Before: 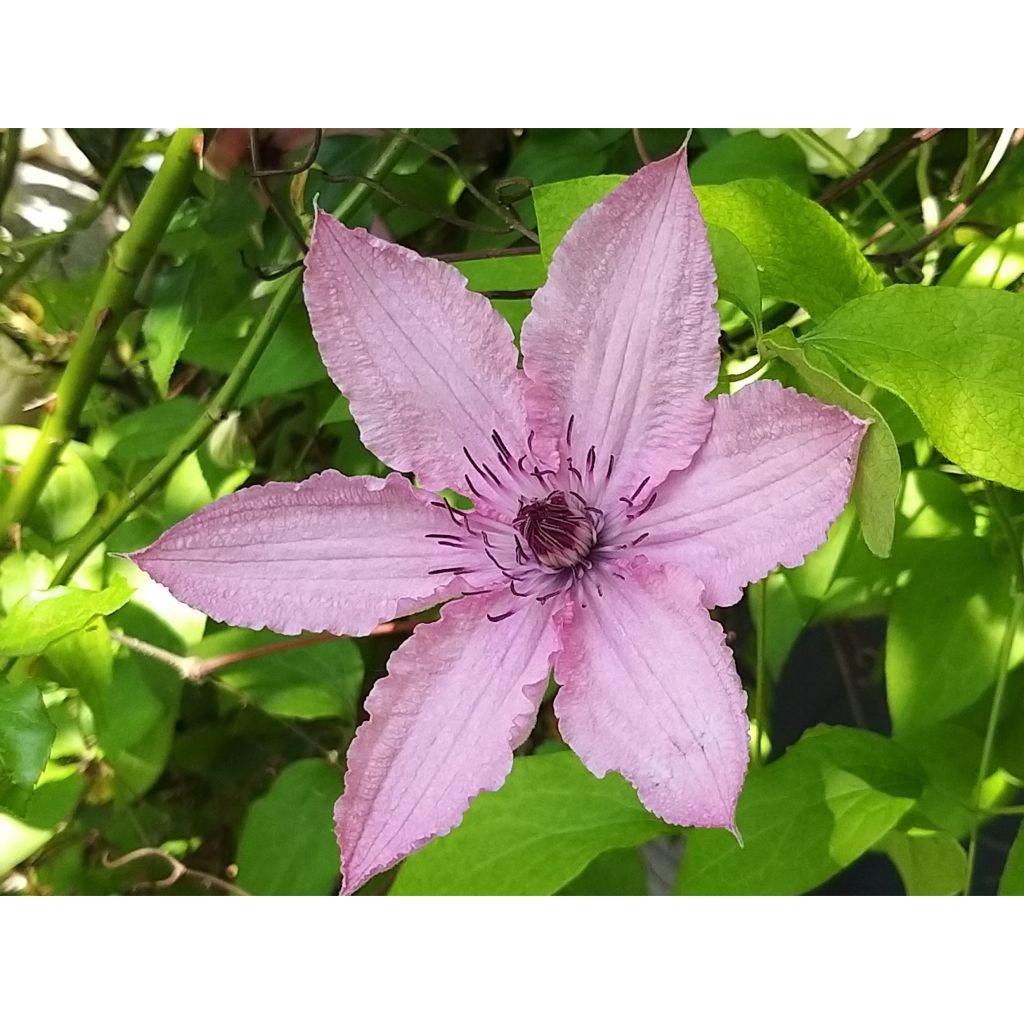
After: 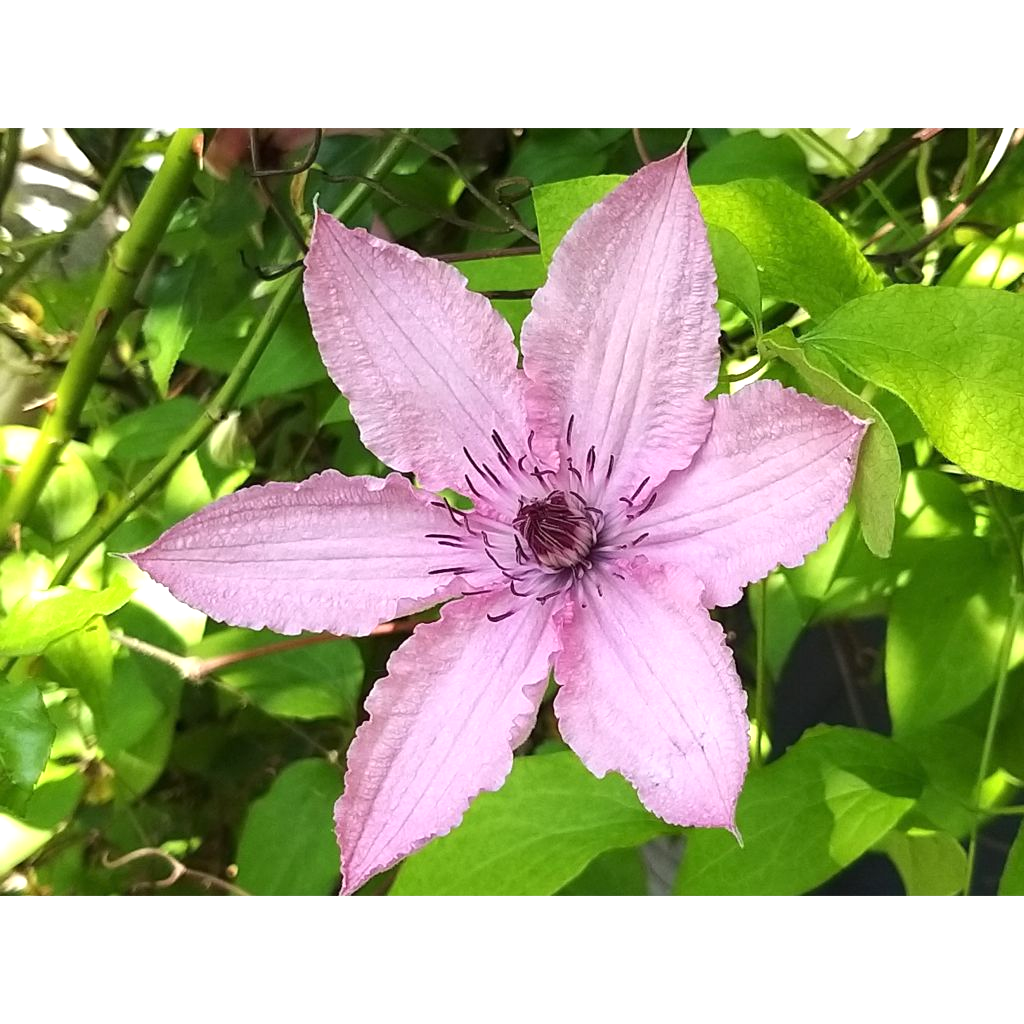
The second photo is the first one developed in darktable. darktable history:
tone equalizer: -8 EV -0.43 EV, -7 EV -0.365 EV, -6 EV -0.312 EV, -5 EV -0.194 EV, -3 EV 0.223 EV, -2 EV 0.348 EV, -1 EV 0.39 EV, +0 EV 0.421 EV, smoothing diameter 24.91%, edges refinement/feathering 13.44, preserve details guided filter
